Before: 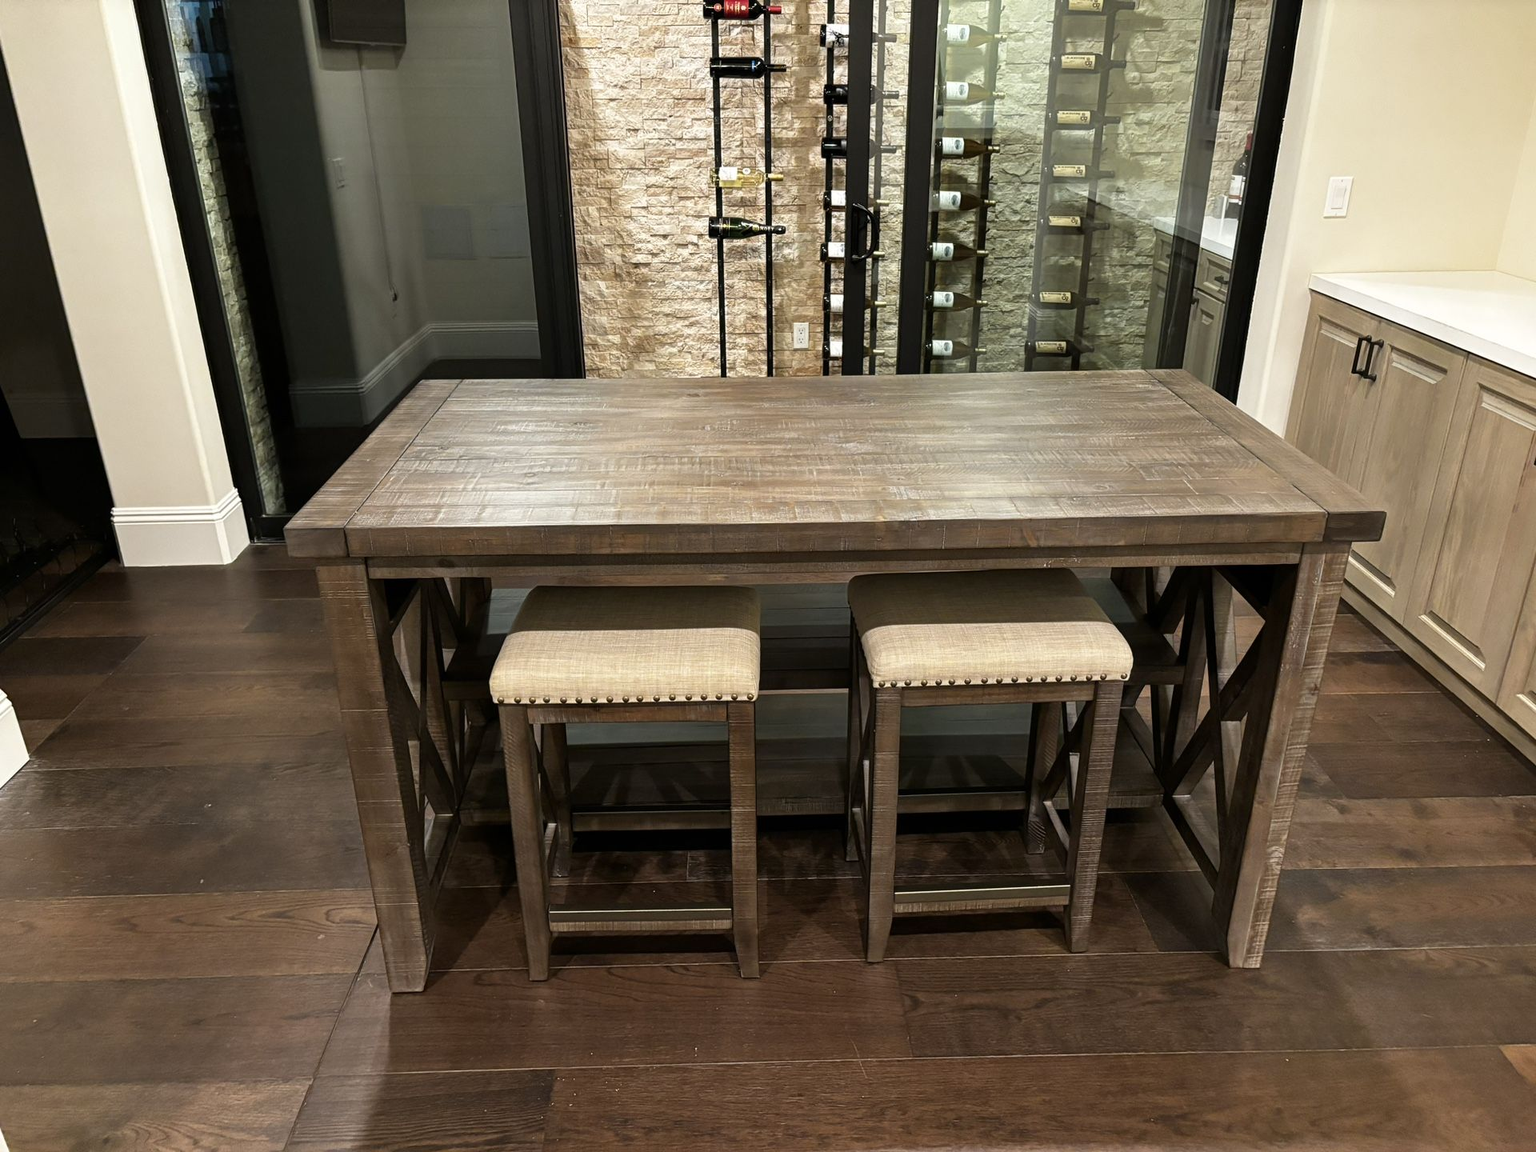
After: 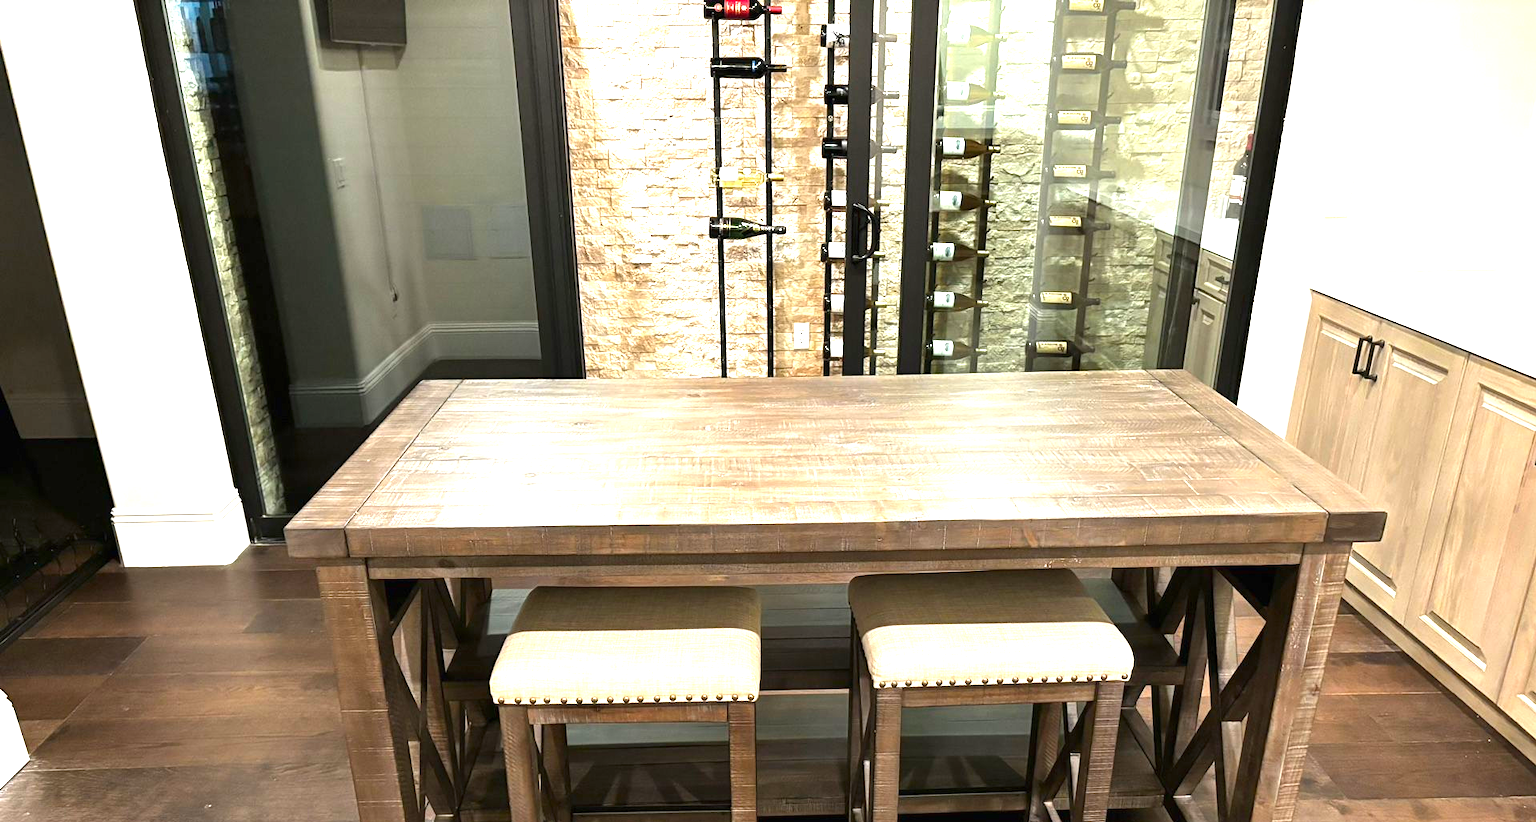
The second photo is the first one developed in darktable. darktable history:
crop: right 0.001%, bottom 28.662%
exposure: black level correction 0, exposure 1.371 EV, compensate highlight preservation false
tone equalizer: edges refinement/feathering 500, mask exposure compensation -1.57 EV, preserve details no
